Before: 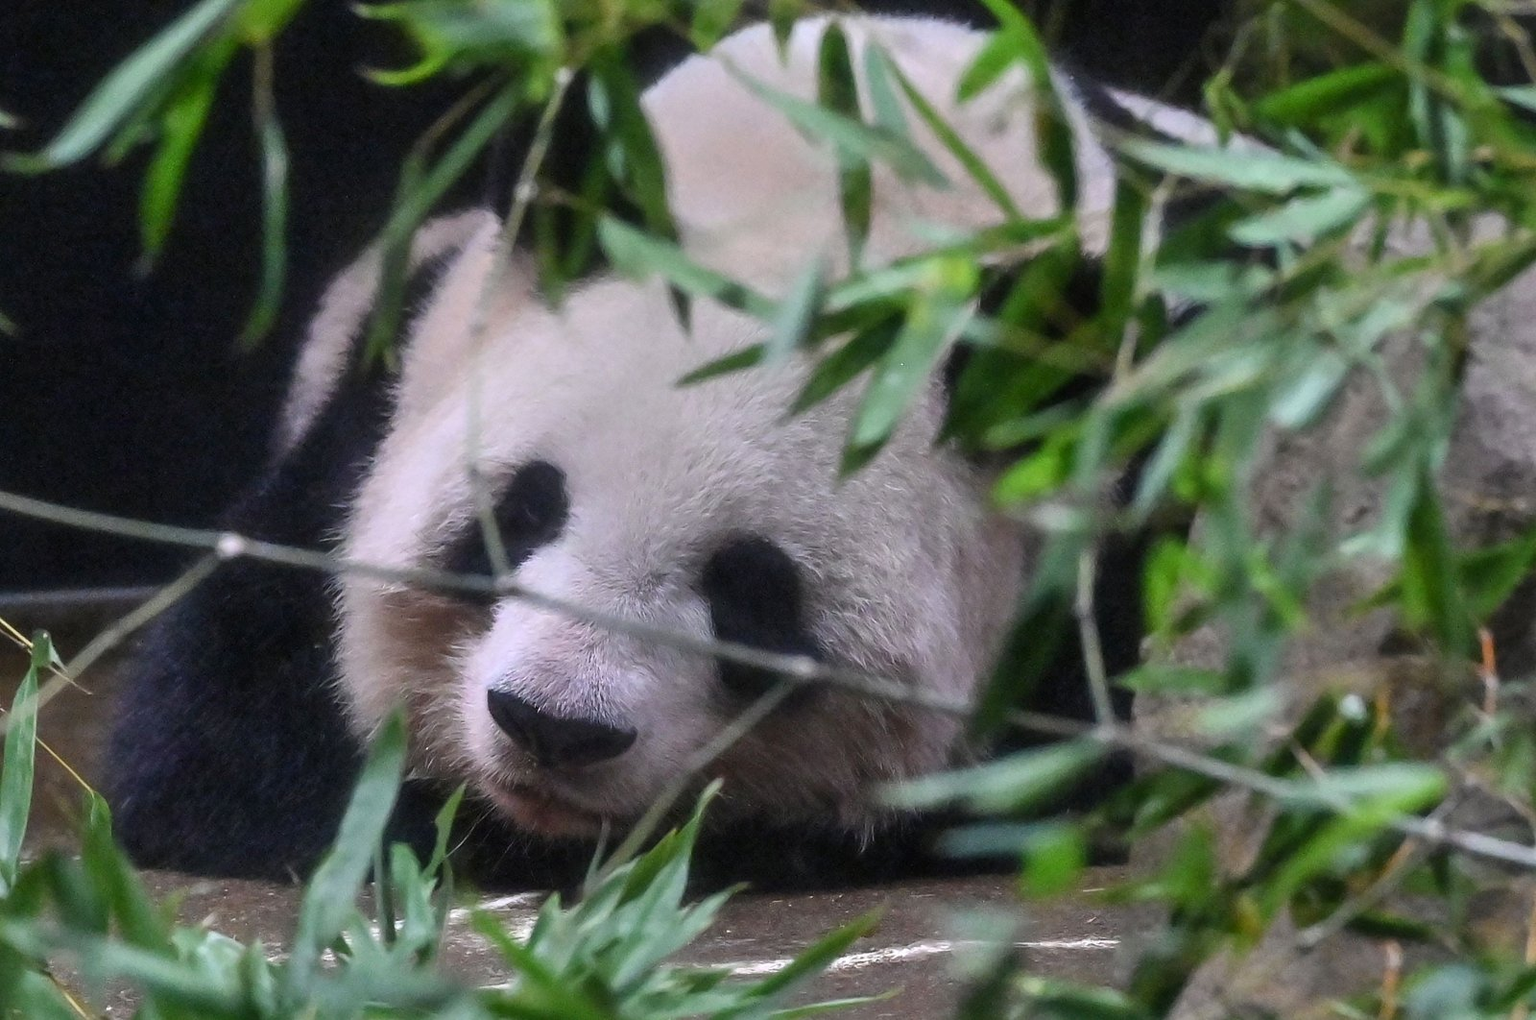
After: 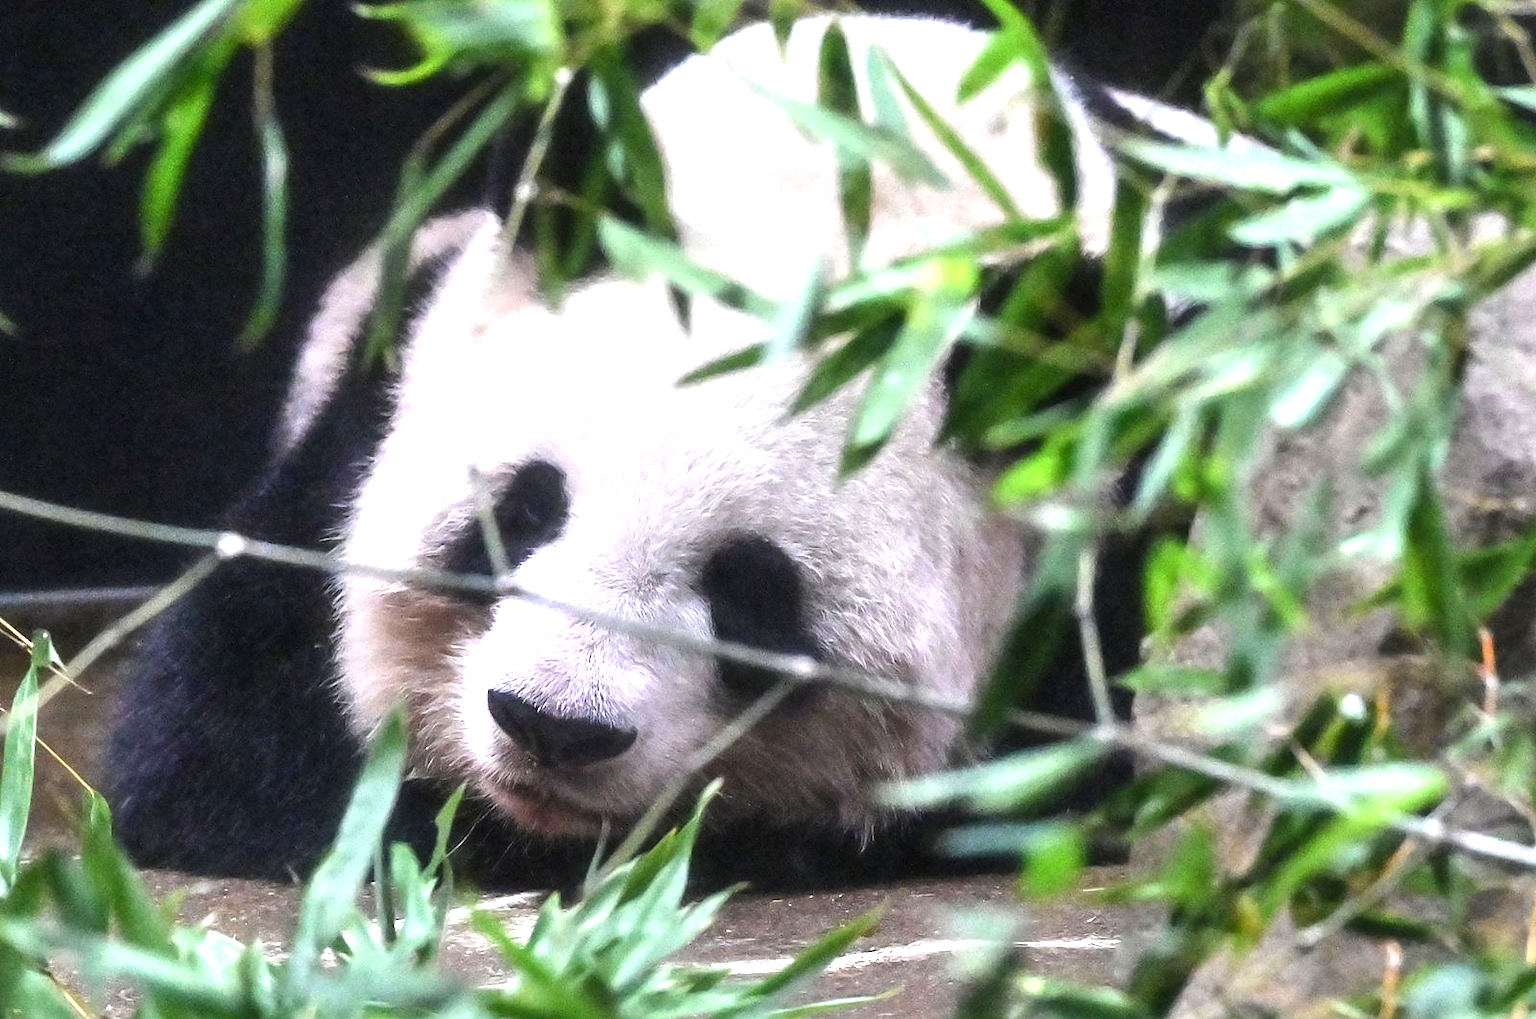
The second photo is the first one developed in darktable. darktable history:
exposure: black level correction 0, exposure 1 EV, compensate highlight preservation false
tone equalizer: -8 EV -0.395 EV, -7 EV -0.382 EV, -6 EV -0.352 EV, -5 EV -0.238 EV, -3 EV 0.192 EV, -2 EV 0.348 EV, -1 EV 0.402 EV, +0 EV 0.406 EV, edges refinement/feathering 500, mask exposure compensation -1.57 EV, preserve details no
